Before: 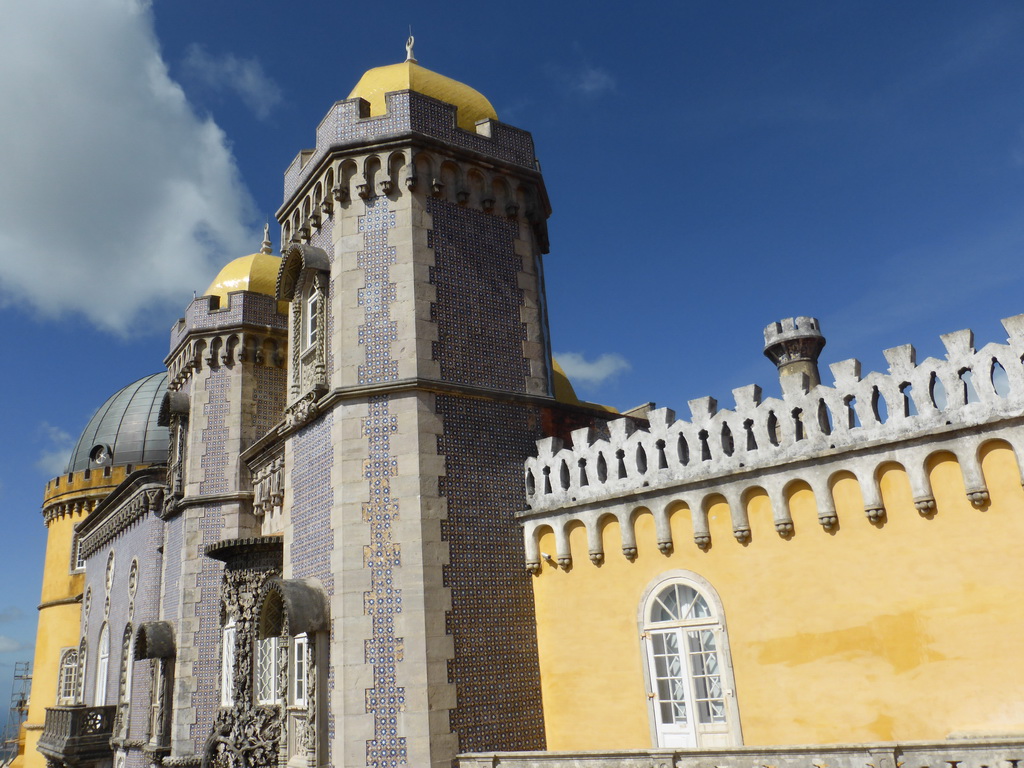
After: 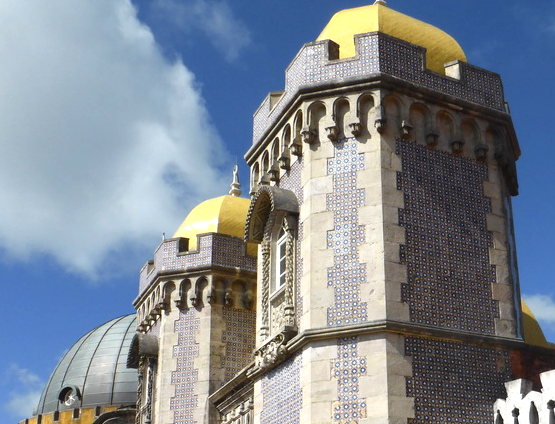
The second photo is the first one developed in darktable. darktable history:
crop and rotate: left 3.068%, top 7.651%, right 42.655%, bottom 37.079%
exposure: black level correction 0, exposure 0.698 EV, compensate exposure bias true, compensate highlight preservation false
